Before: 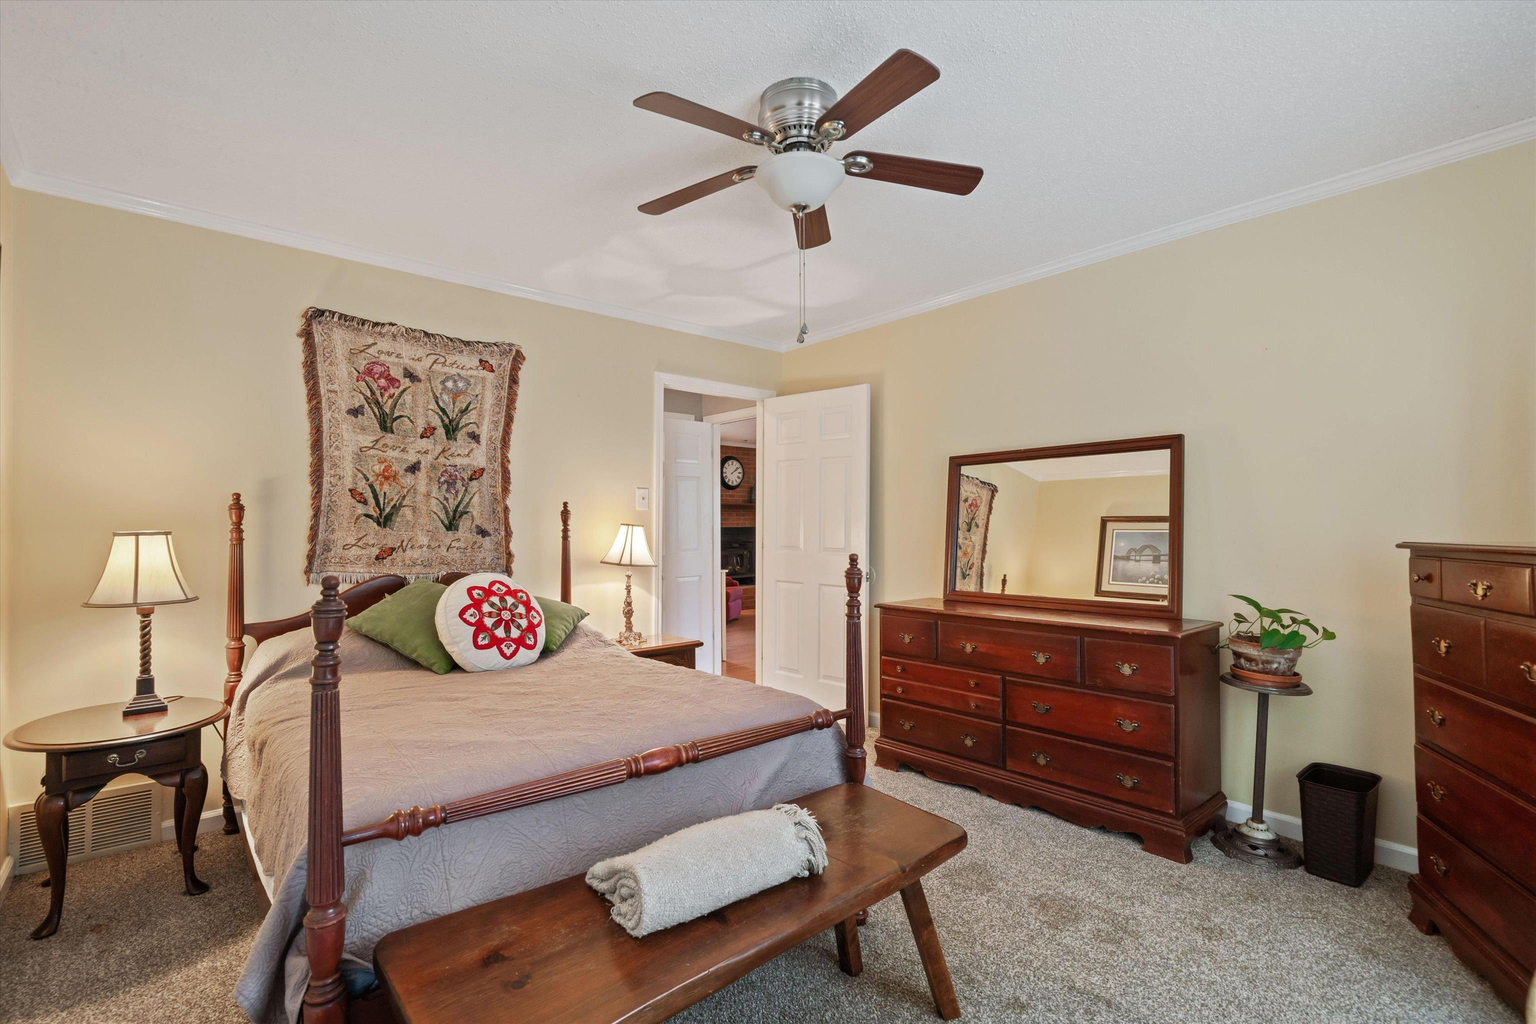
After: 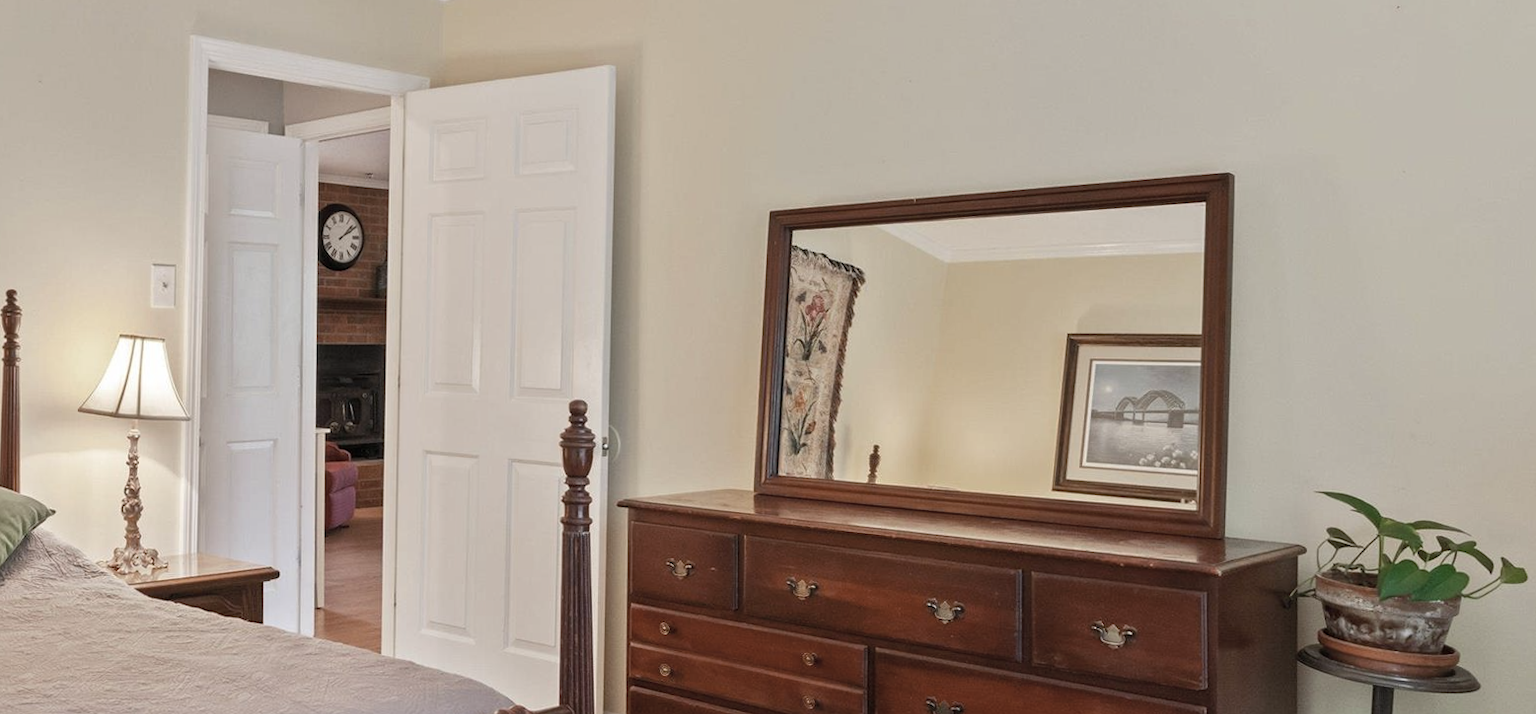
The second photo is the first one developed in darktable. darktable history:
crop: left 36.607%, top 34.735%, right 13.146%, bottom 30.611%
color correction: saturation 0.57
color balance: output saturation 110%
rotate and perspective: rotation 0.8°, automatic cropping off
